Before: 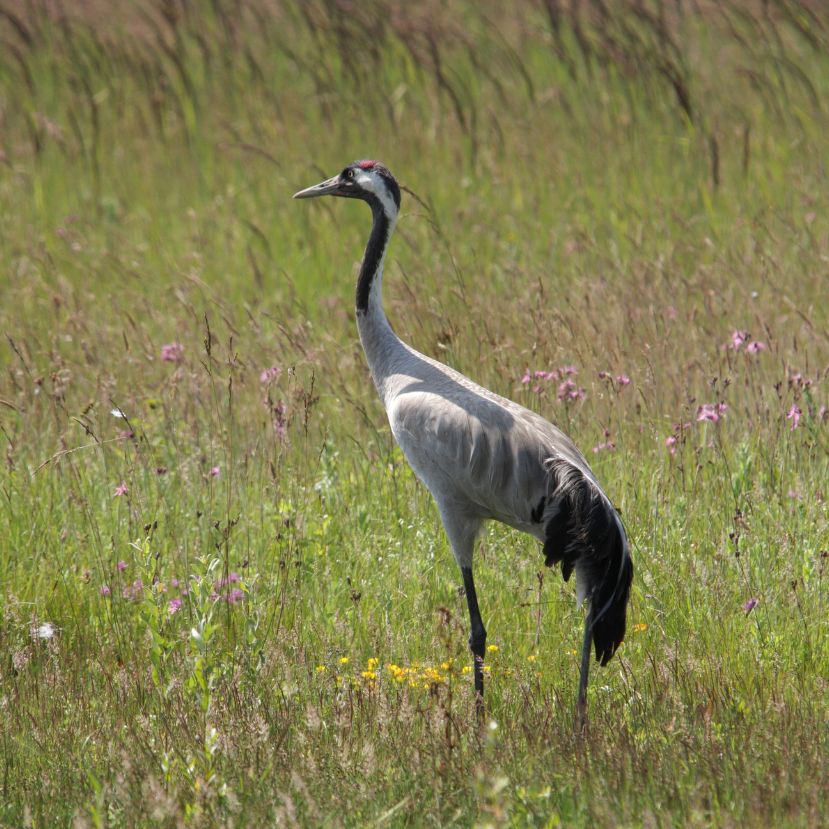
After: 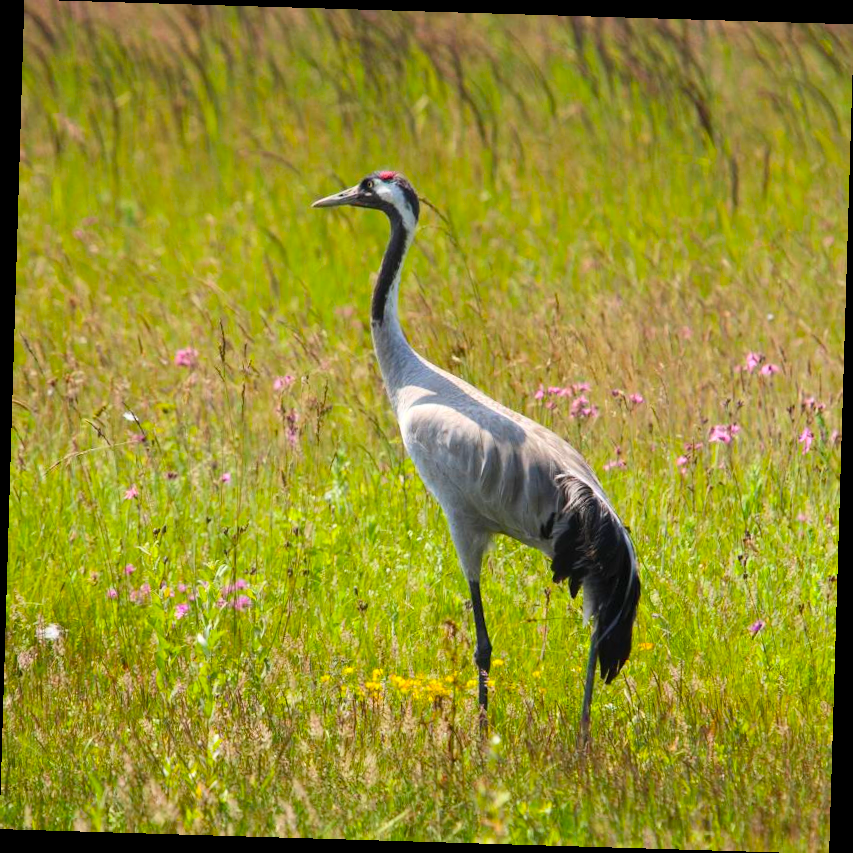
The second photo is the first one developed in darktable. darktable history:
contrast brightness saturation: contrast 0.2, brightness 0.16, saturation 0.22
color balance rgb: linear chroma grading › global chroma 15%, perceptual saturation grading › global saturation 30%
rotate and perspective: rotation 1.72°, automatic cropping off
